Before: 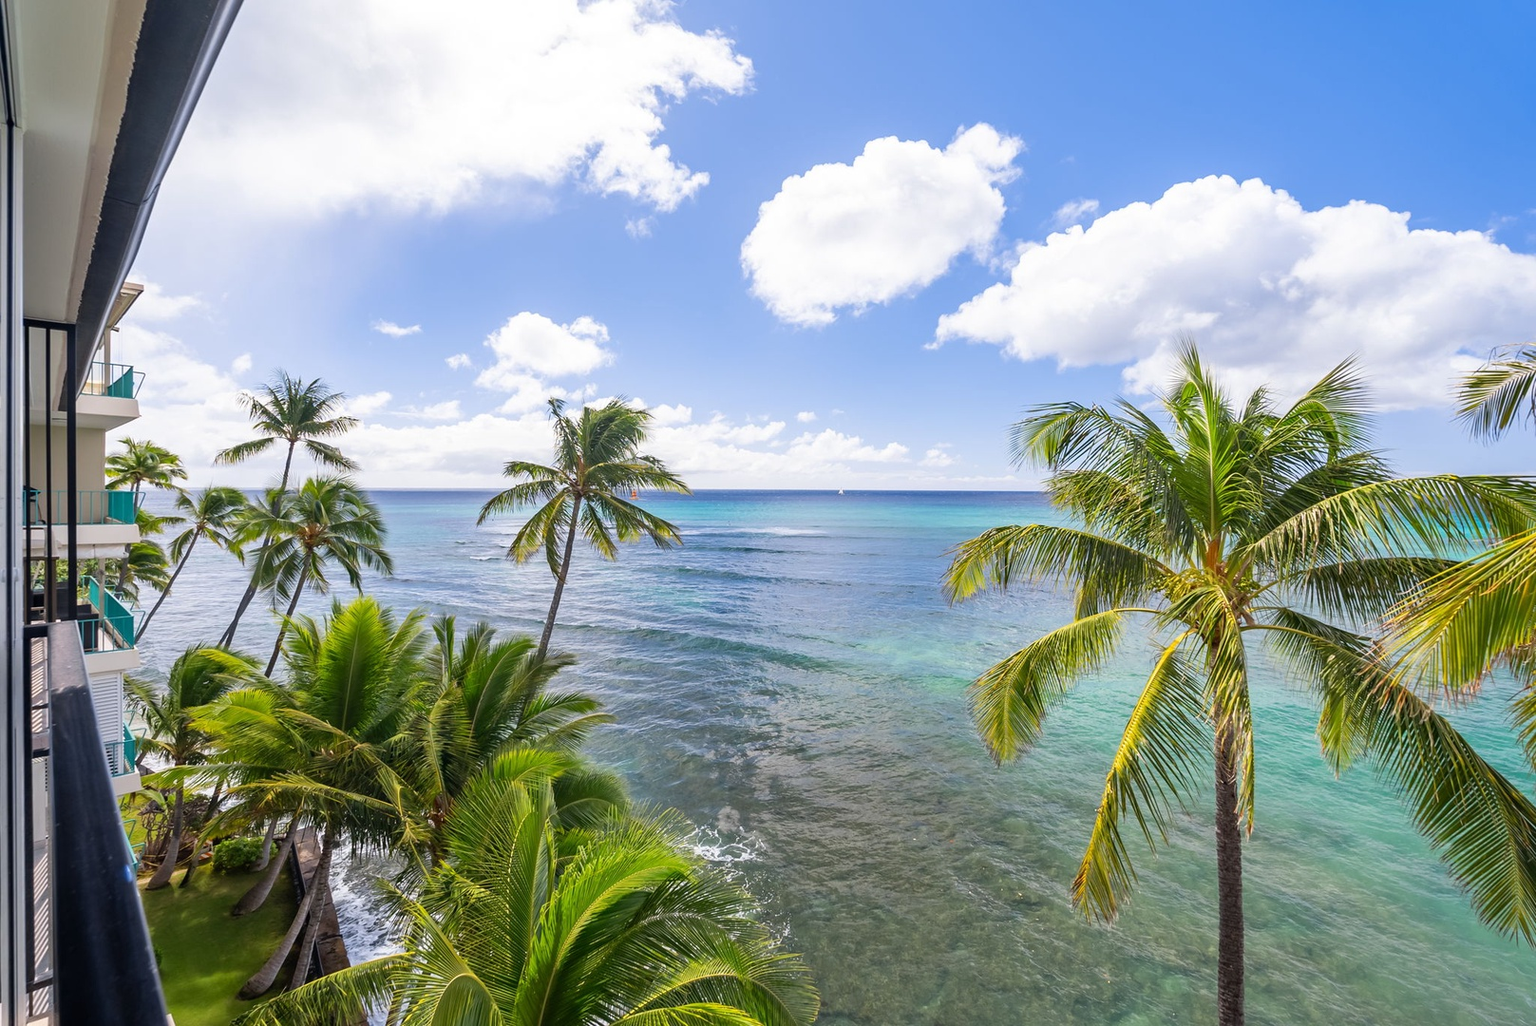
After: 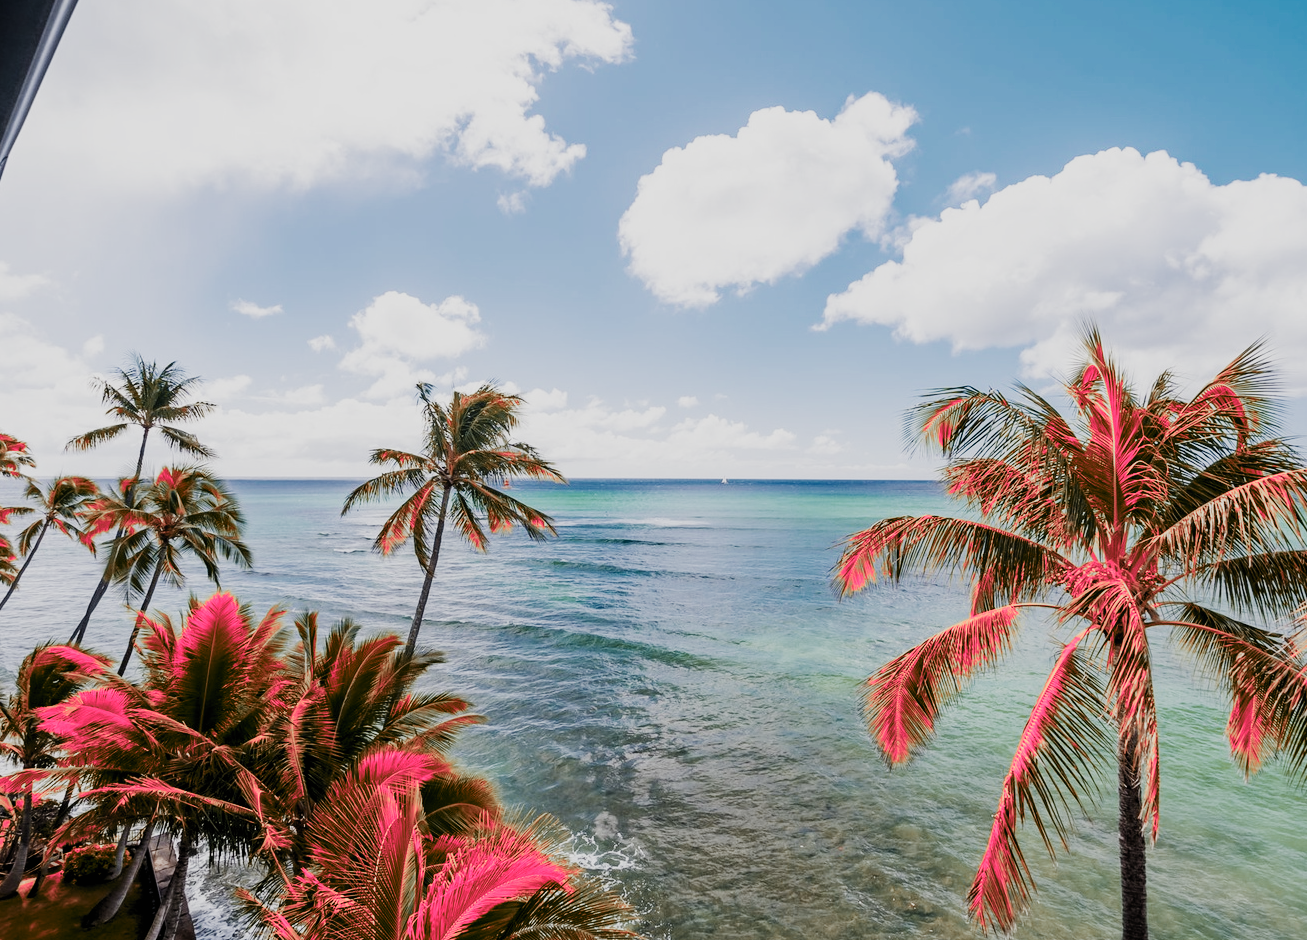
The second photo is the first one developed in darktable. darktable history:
color balance rgb: perceptual saturation grading › global saturation 31.212%
filmic rgb: black relative exposure -5.11 EV, white relative exposure 3.96 EV, hardness 2.88, contrast 1.392, highlights saturation mix -20.82%, preserve chrominance no, color science v5 (2021), contrast in shadows safe, contrast in highlights safe
crop: left 10.001%, top 3.487%, right 9.161%, bottom 9.34%
tone equalizer: -8 EV -1.87 EV, -7 EV -1.17 EV, -6 EV -1.64 EV
color zones: curves: ch2 [(0, 0.488) (0.143, 0.417) (0.286, 0.212) (0.429, 0.179) (0.571, 0.154) (0.714, 0.415) (0.857, 0.495) (1, 0.488)]
